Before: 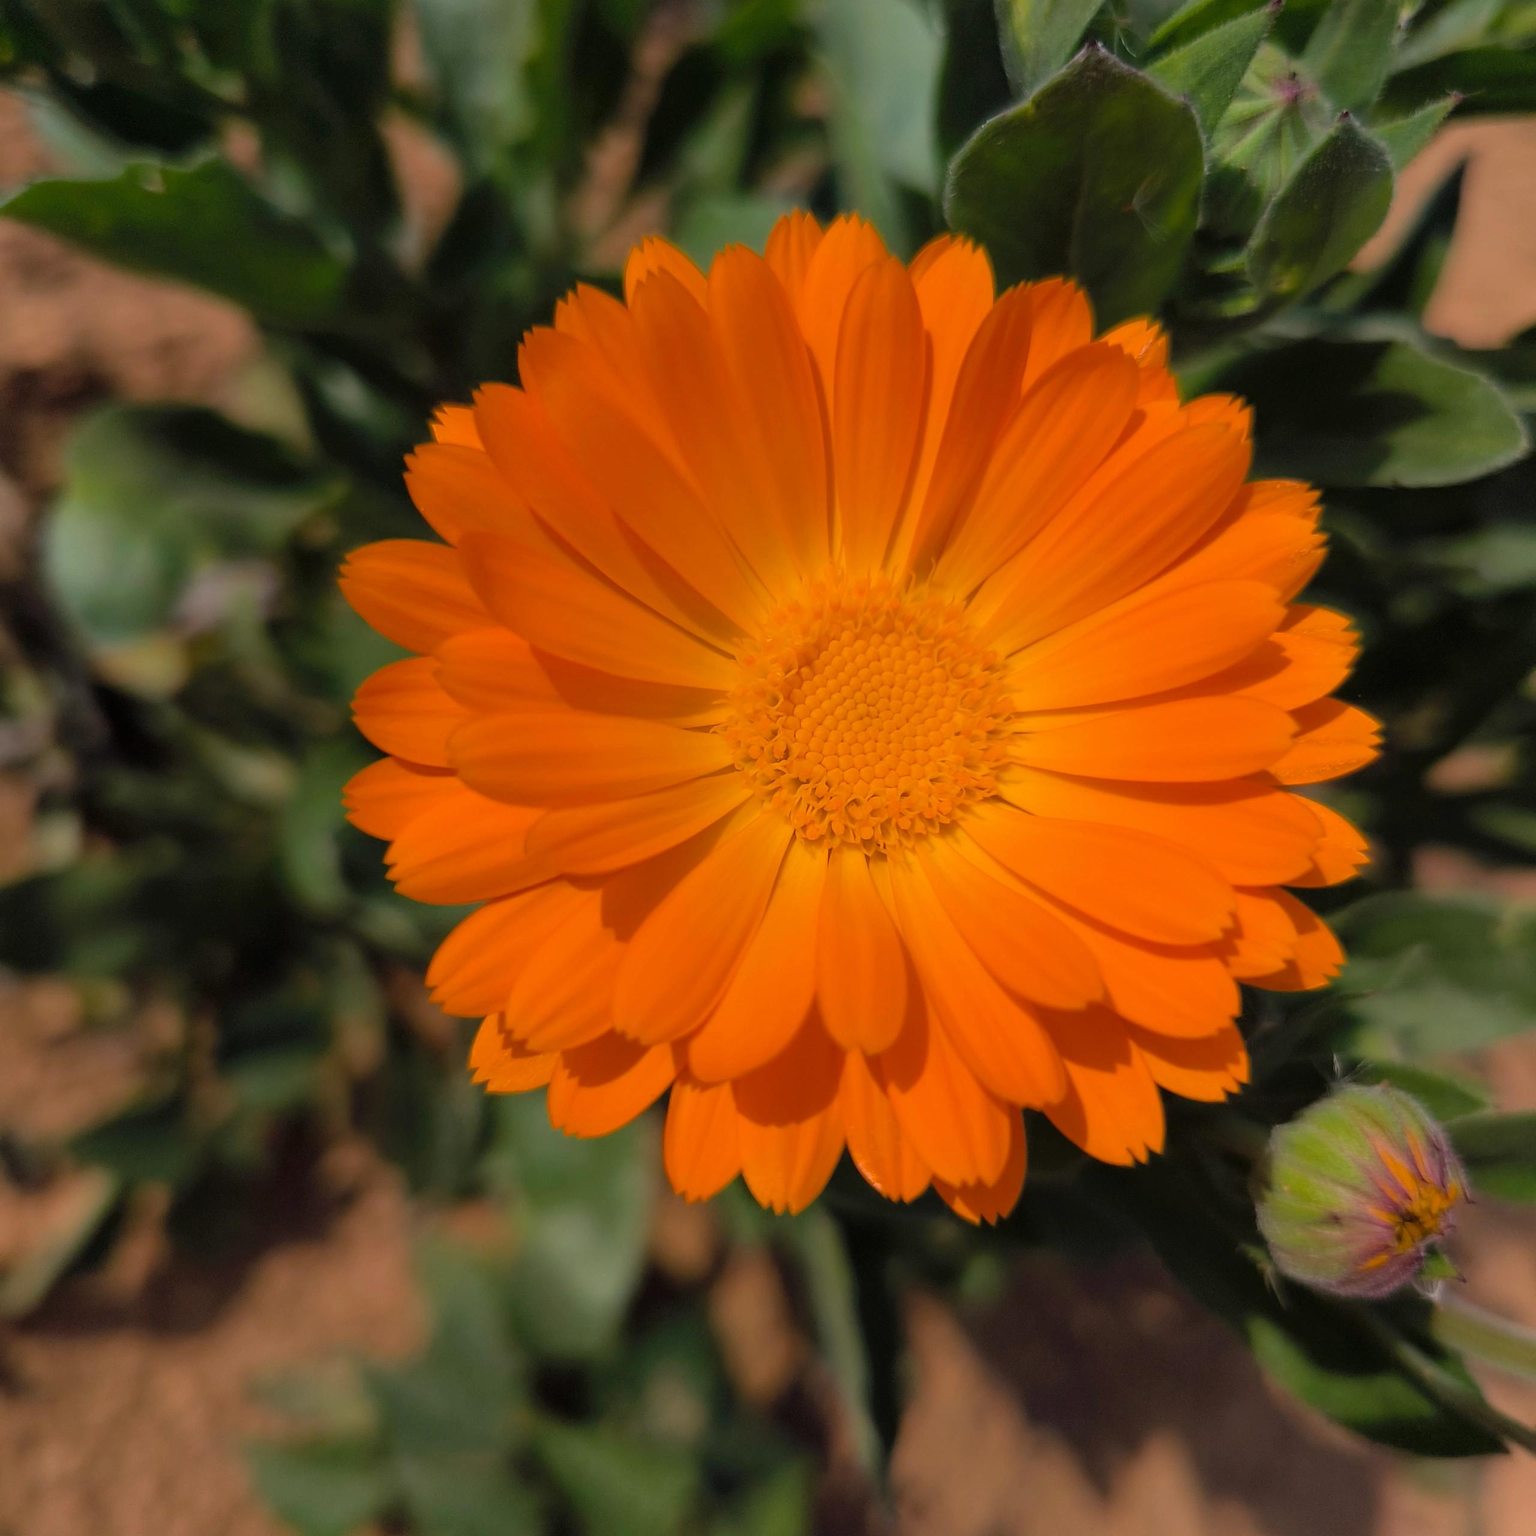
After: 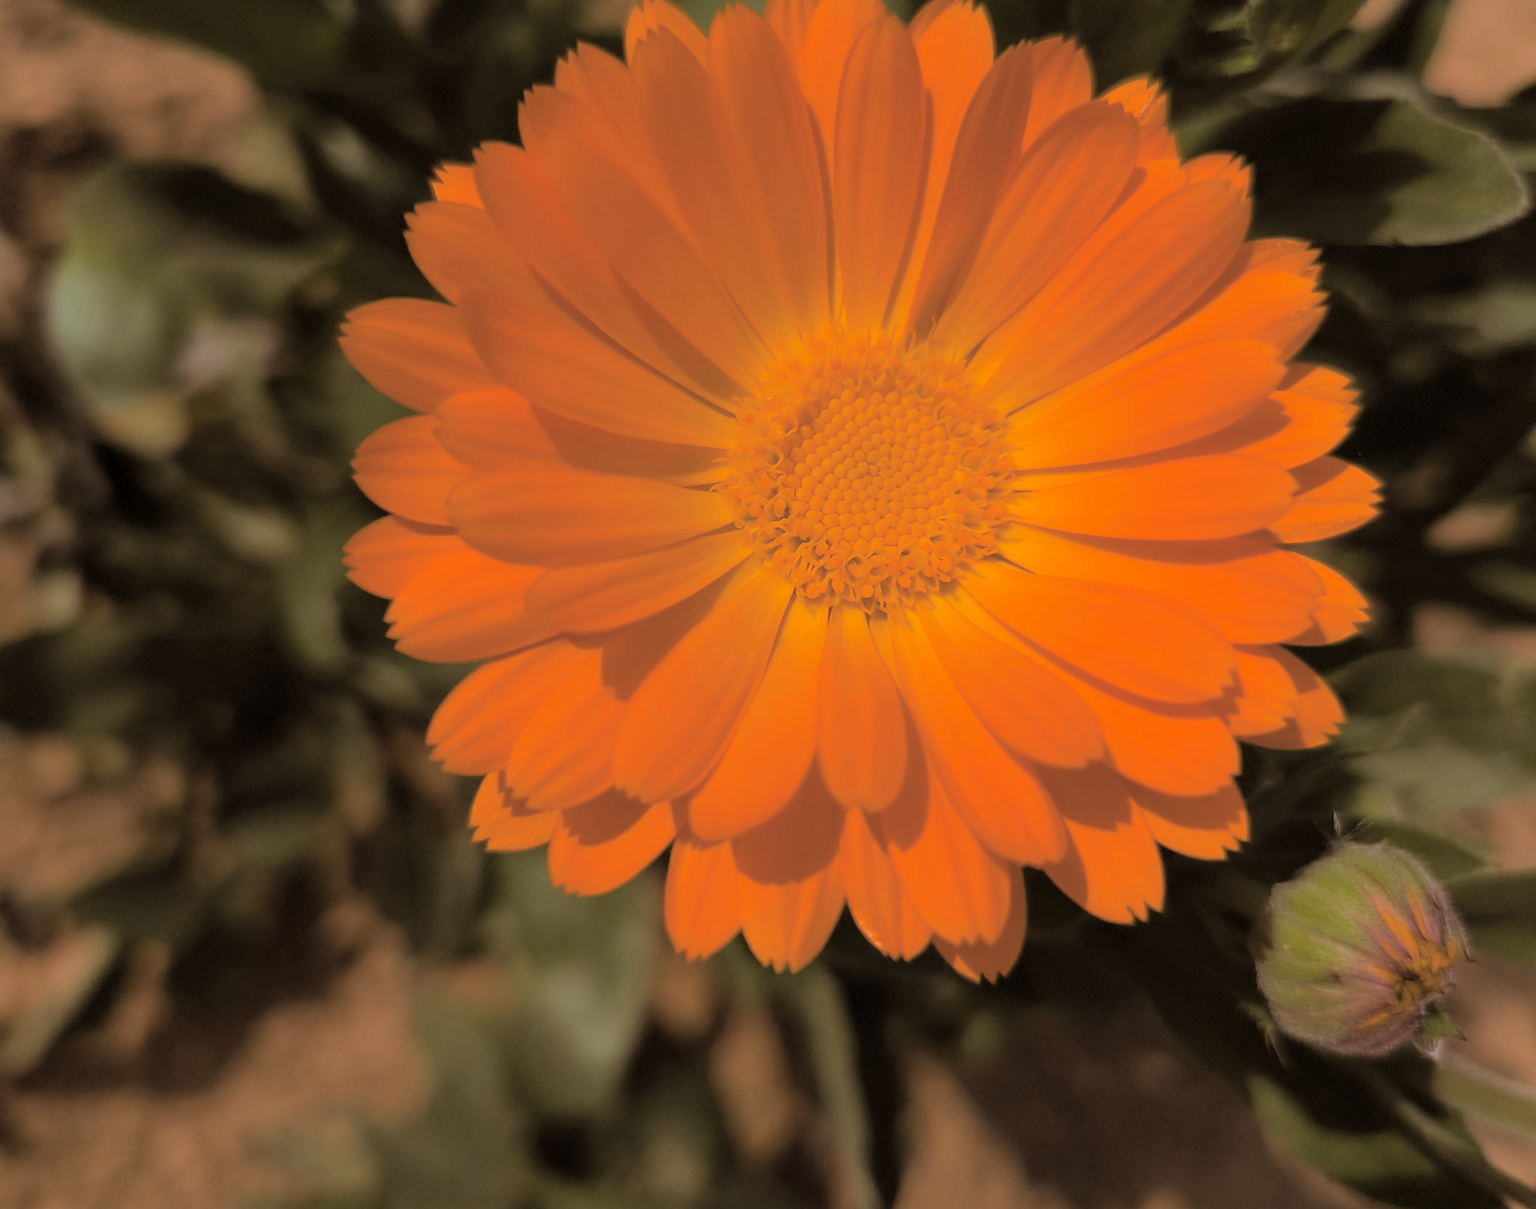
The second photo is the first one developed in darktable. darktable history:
split-toning: shadows › hue 32.4°, shadows › saturation 0.51, highlights › hue 180°, highlights › saturation 0, balance -60.17, compress 55.19%
crop and rotate: top 15.774%, bottom 5.506%
